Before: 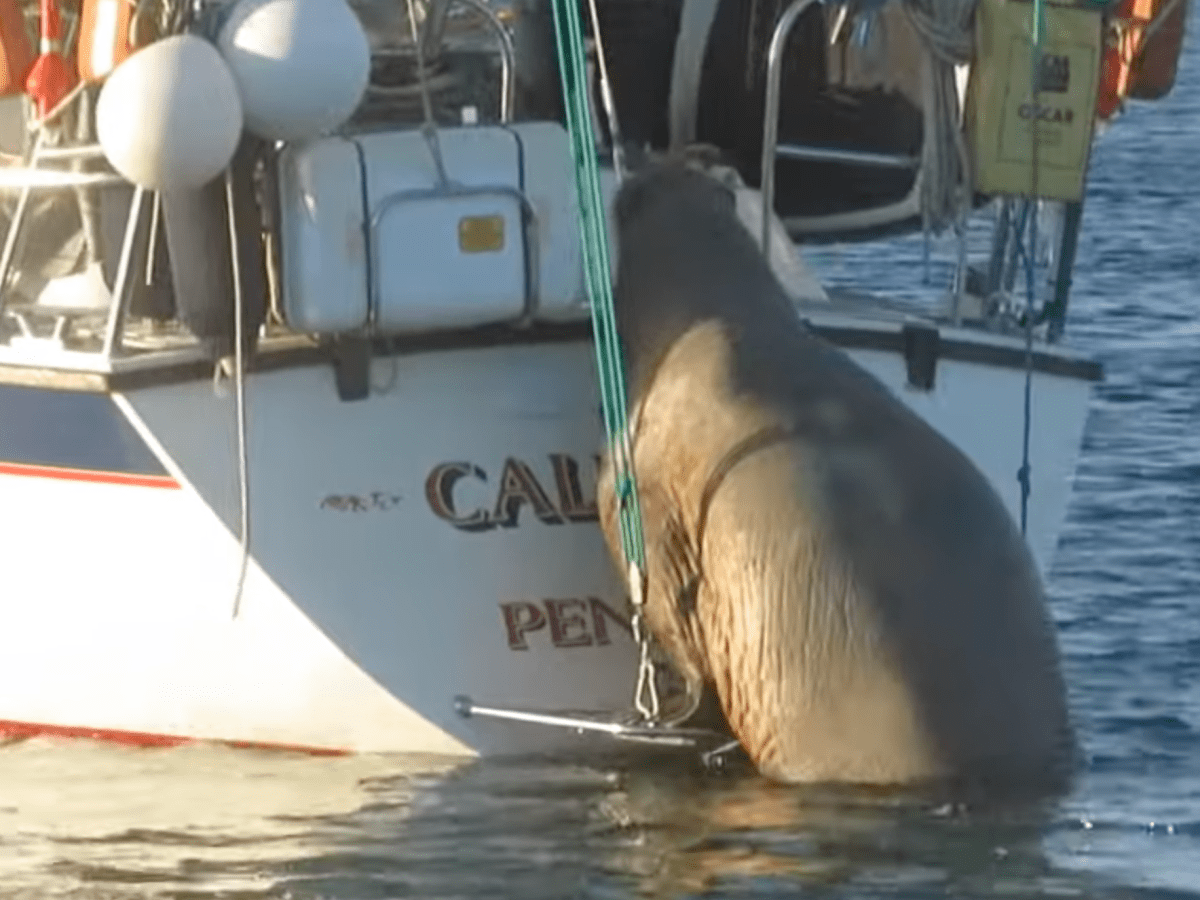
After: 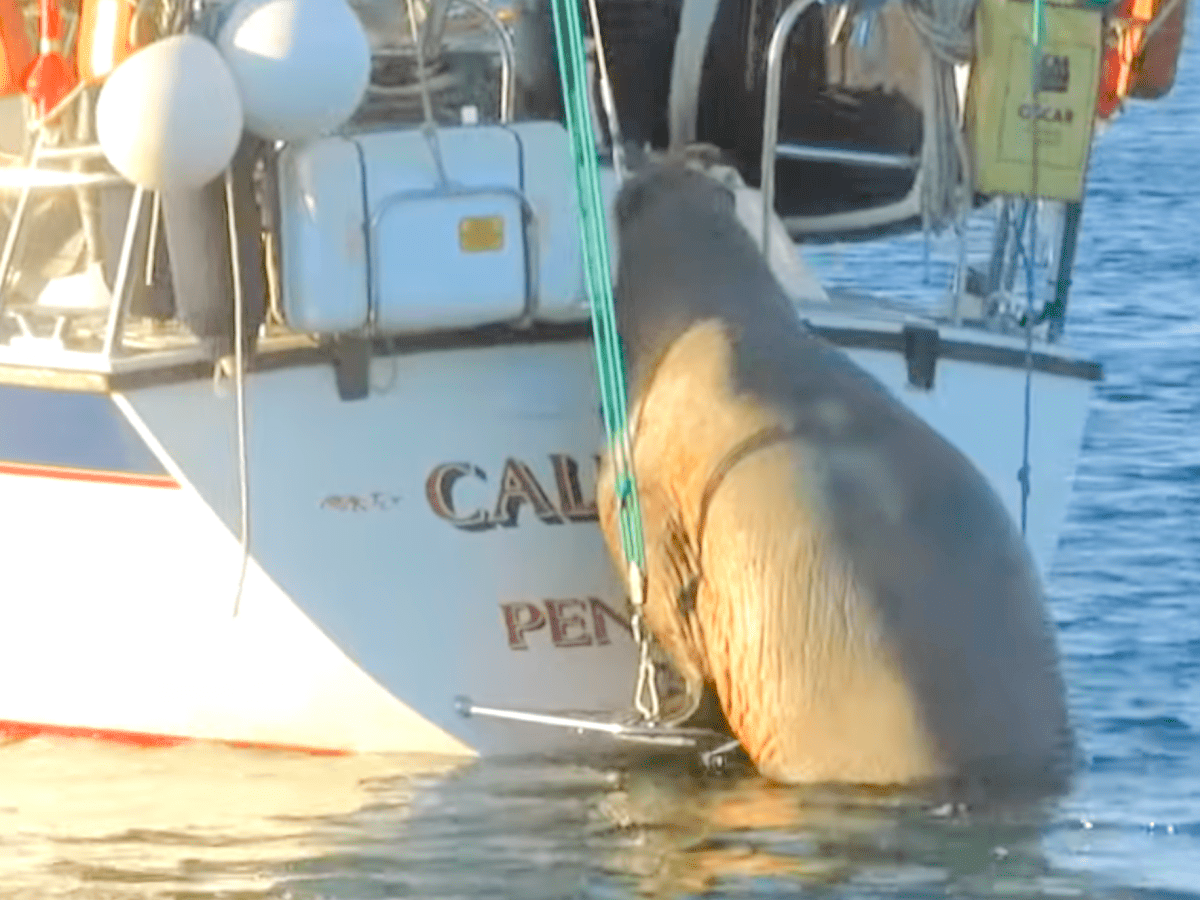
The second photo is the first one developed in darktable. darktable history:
contrast brightness saturation: contrast -0.198, saturation 0.185
tone curve: curves: ch0 [(0, 0) (0.003, 0.015) (0.011, 0.021) (0.025, 0.032) (0.044, 0.046) (0.069, 0.062) (0.1, 0.08) (0.136, 0.117) (0.177, 0.165) (0.224, 0.221) (0.277, 0.298) (0.335, 0.385) (0.399, 0.469) (0.468, 0.558) (0.543, 0.637) (0.623, 0.708) (0.709, 0.771) (0.801, 0.84) (0.898, 0.907) (1, 1)]
haze removal: strength -0.079, distance 0.357, compatibility mode true
exposure: black level correction 0.012, exposure 0.703 EV, compensate highlight preservation false
